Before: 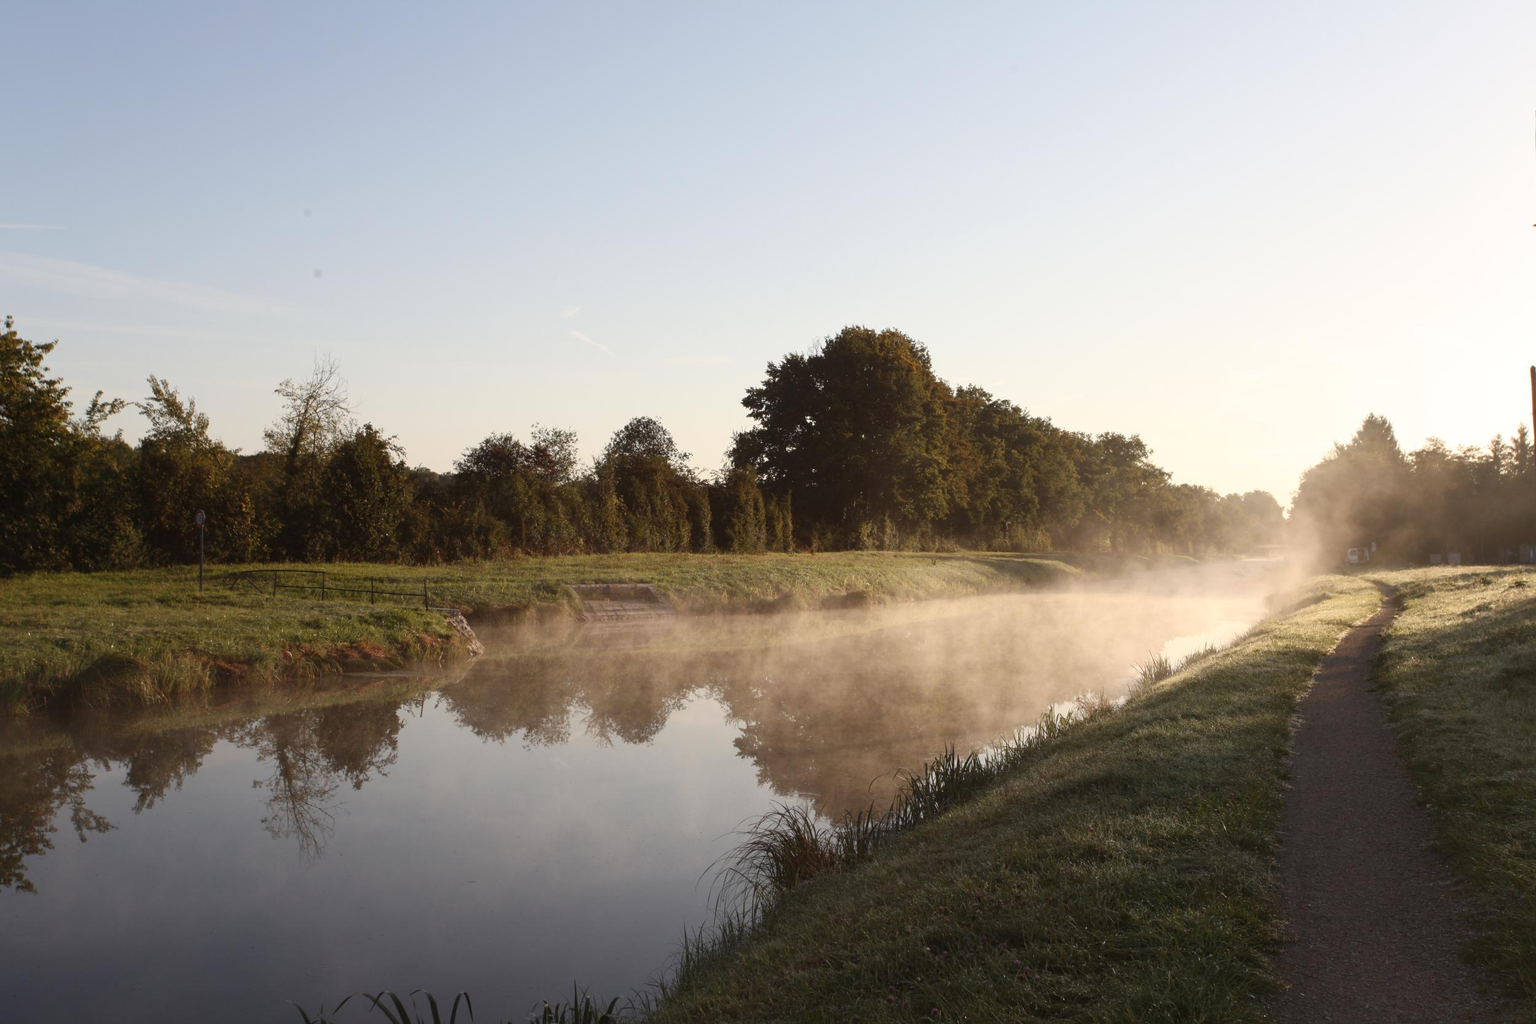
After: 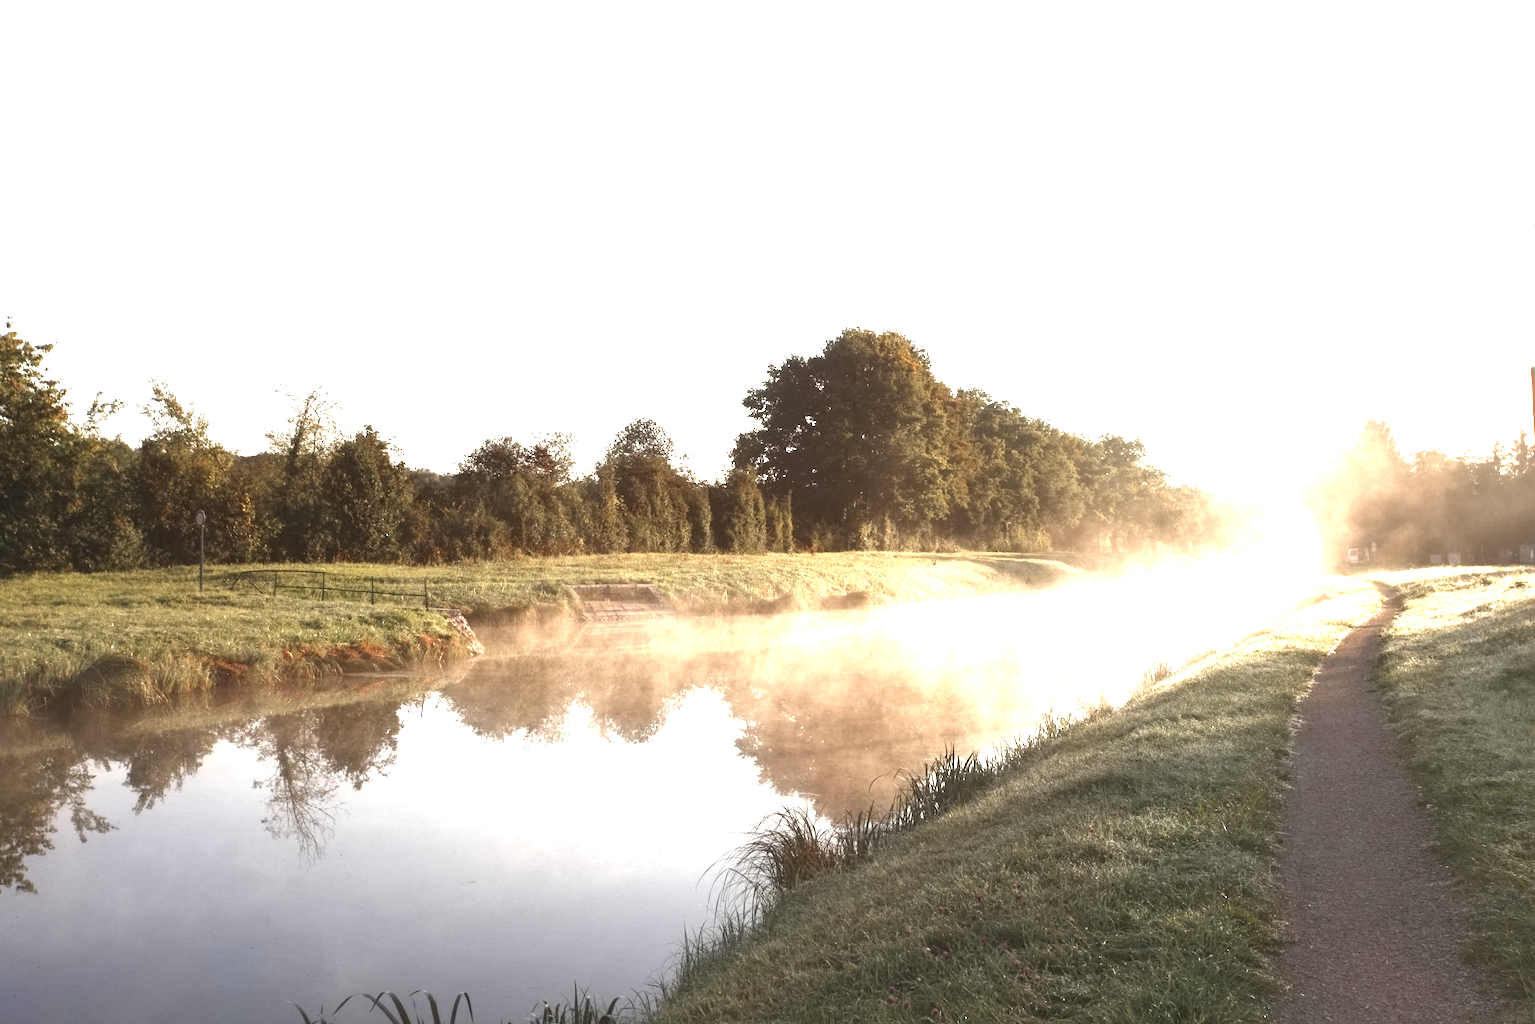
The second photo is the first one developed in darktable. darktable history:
contrast equalizer: y [[0.5 ×6], [0.5 ×6], [0.5 ×6], [0 ×6], [0, 0.039, 0.251, 0.29, 0.293, 0.292]]
exposure: exposure 2.04 EV, compensate highlight preservation false
color zones: curves: ch0 [(0, 0.5) (0.125, 0.4) (0.25, 0.5) (0.375, 0.4) (0.5, 0.4) (0.625, 0.6) (0.75, 0.6) (0.875, 0.5)]; ch1 [(0, 0.4) (0.125, 0.5) (0.25, 0.4) (0.375, 0.4) (0.5, 0.4) (0.625, 0.4) (0.75, 0.5) (0.875, 0.4)]; ch2 [(0, 0.6) (0.125, 0.5) (0.25, 0.5) (0.375, 0.6) (0.5, 0.6) (0.625, 0.5) (0.75, 0.5) (0.875, 0.5)]
